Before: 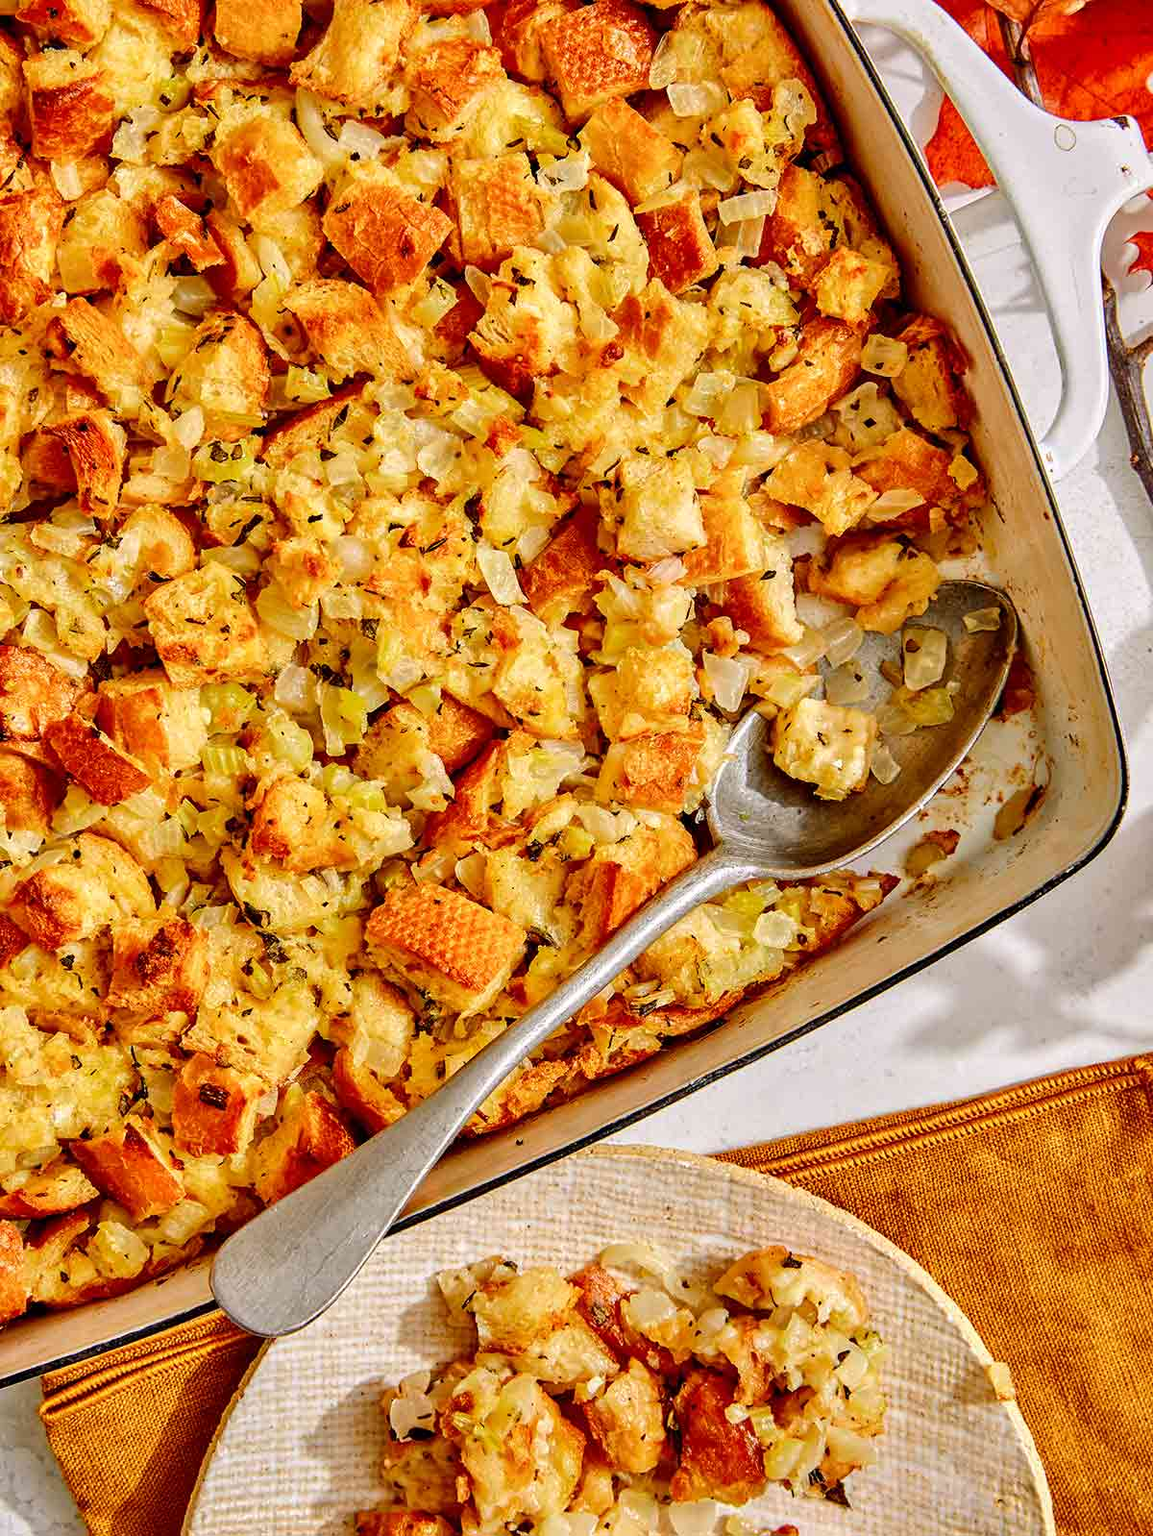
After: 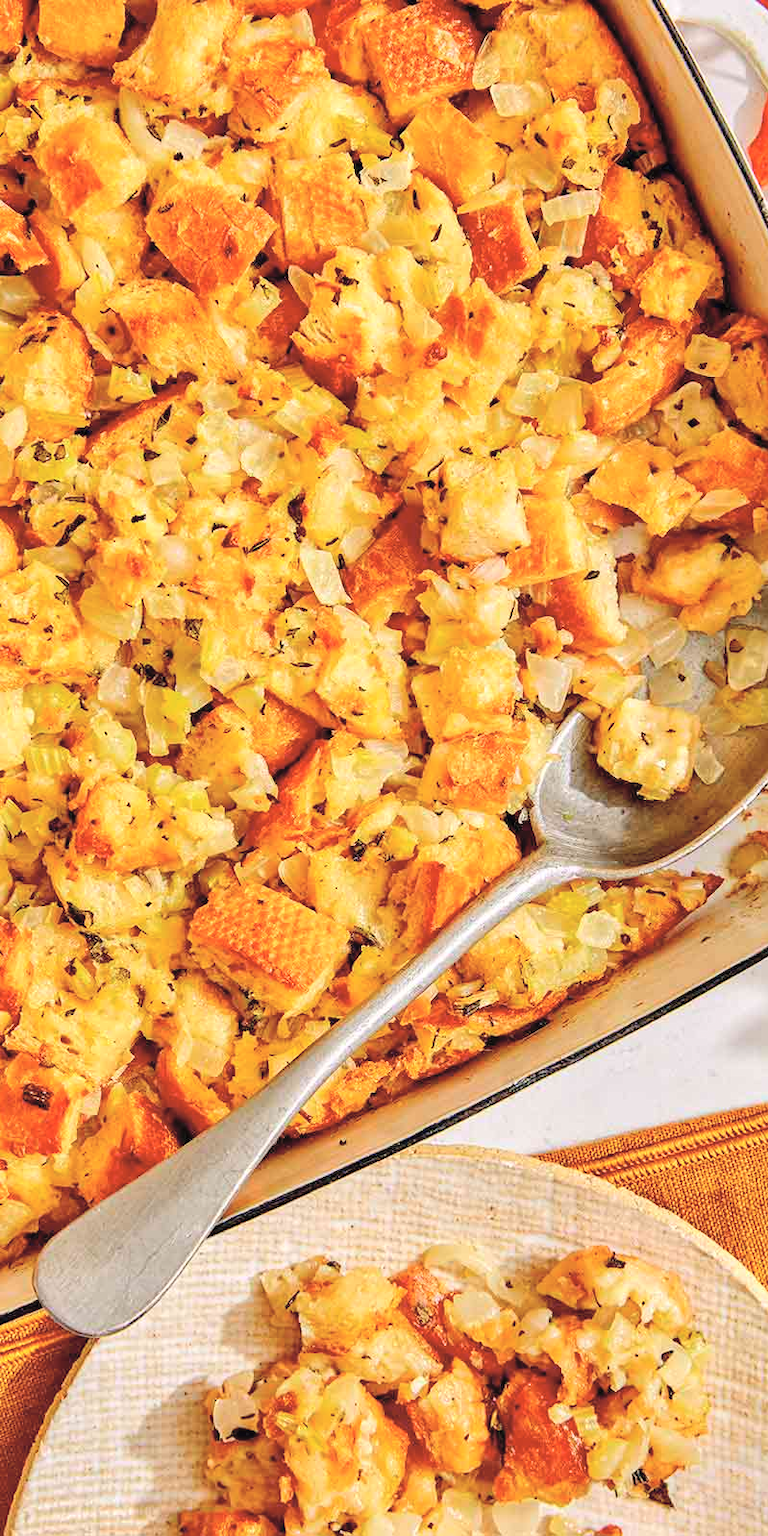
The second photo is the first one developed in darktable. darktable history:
contrast brightness saturation: brightness 0.276
crop and rotate: left 15.41%, right 17.913%
